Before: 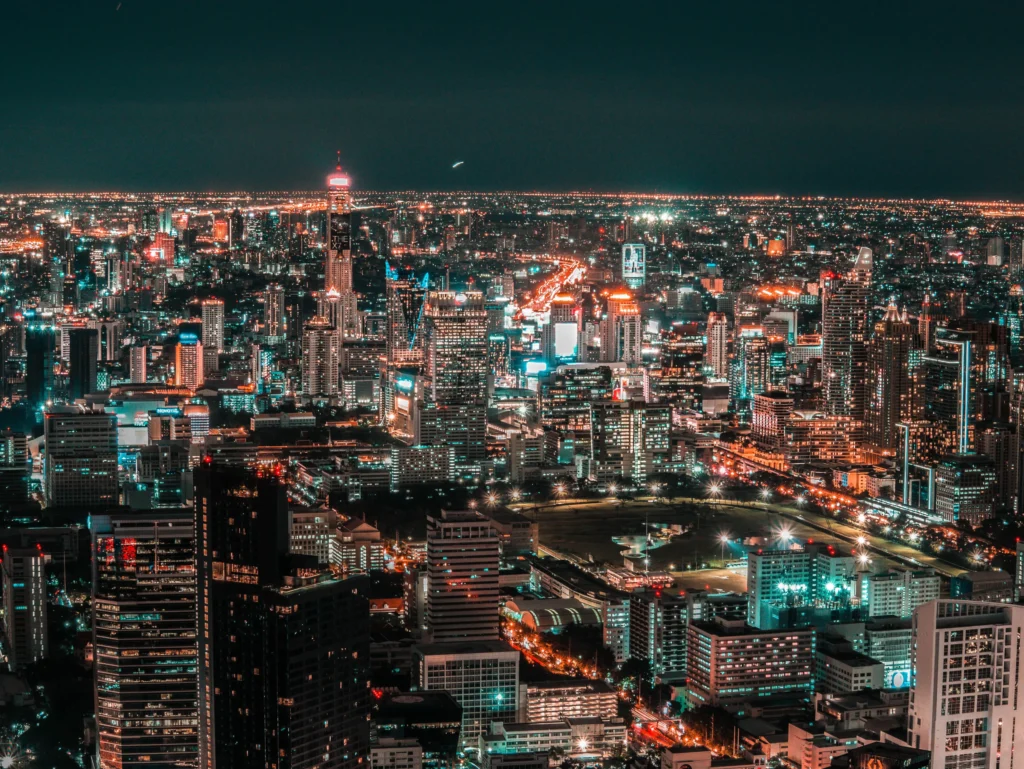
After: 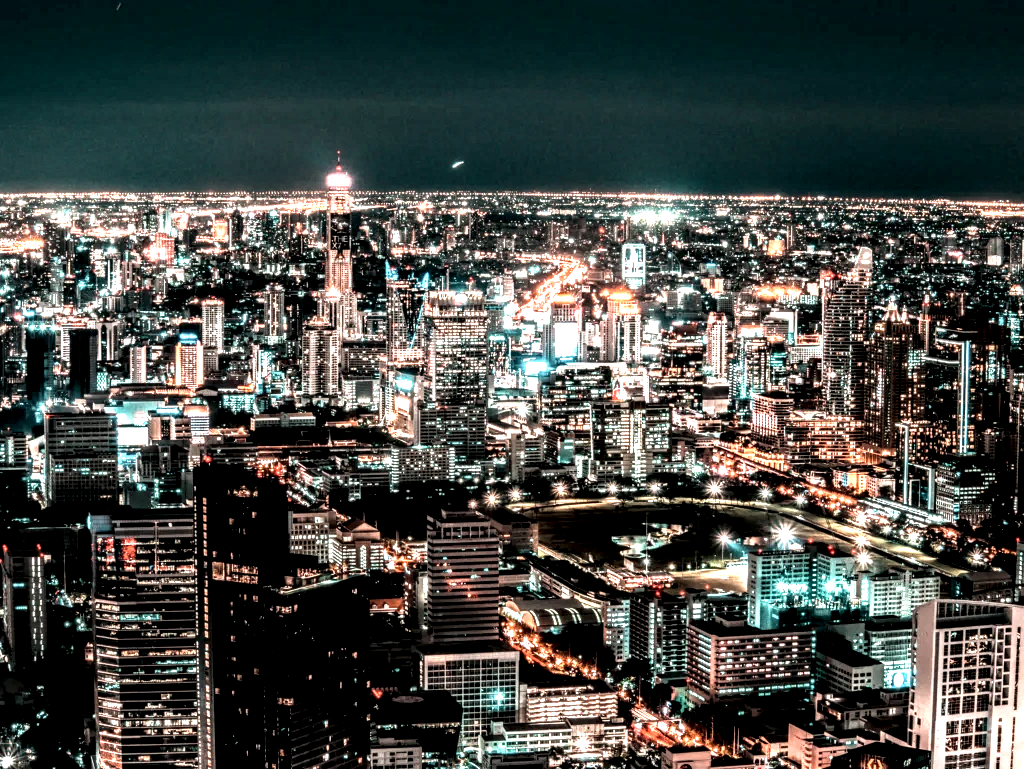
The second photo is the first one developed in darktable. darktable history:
local contrast: highlights 114%, shadows 42%, detail 293%
